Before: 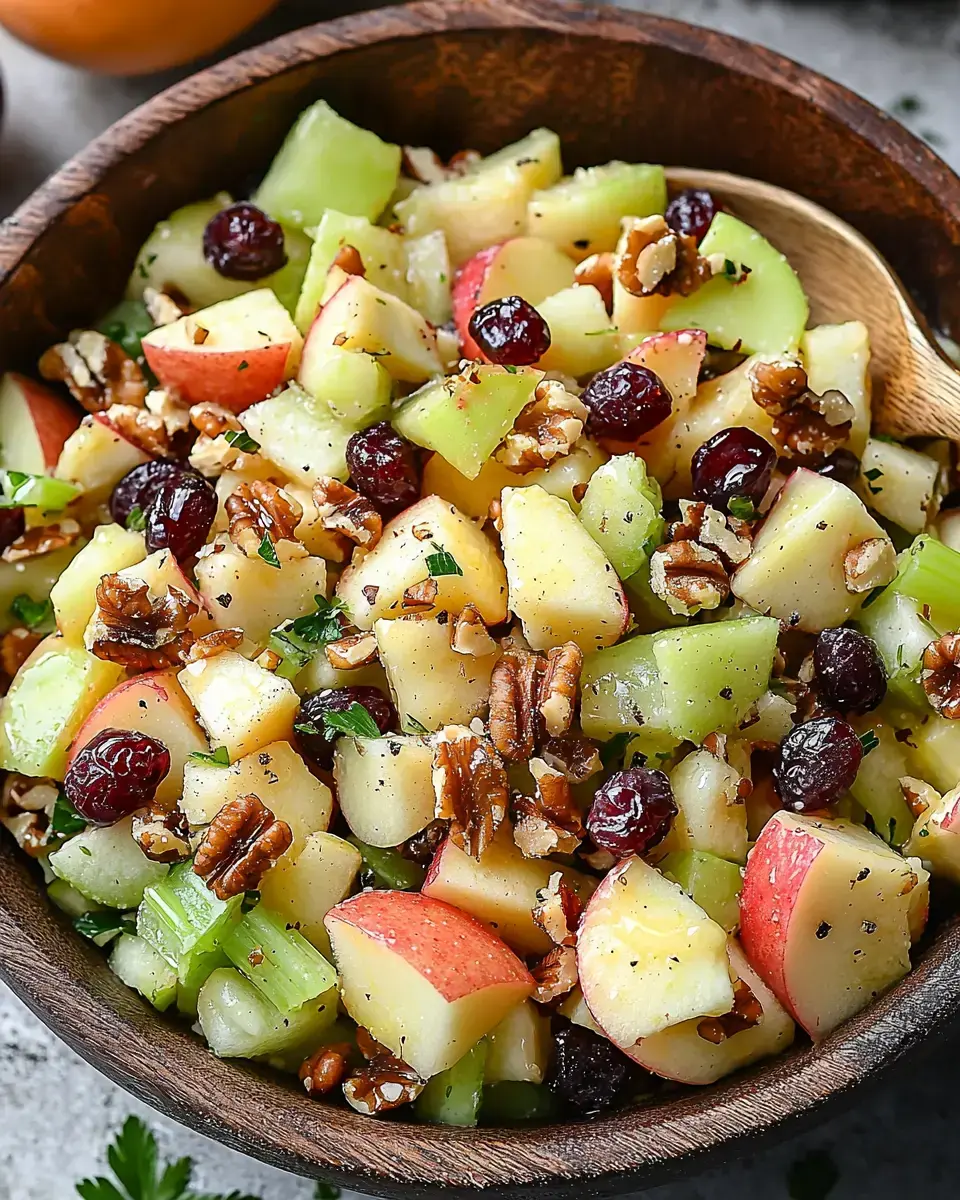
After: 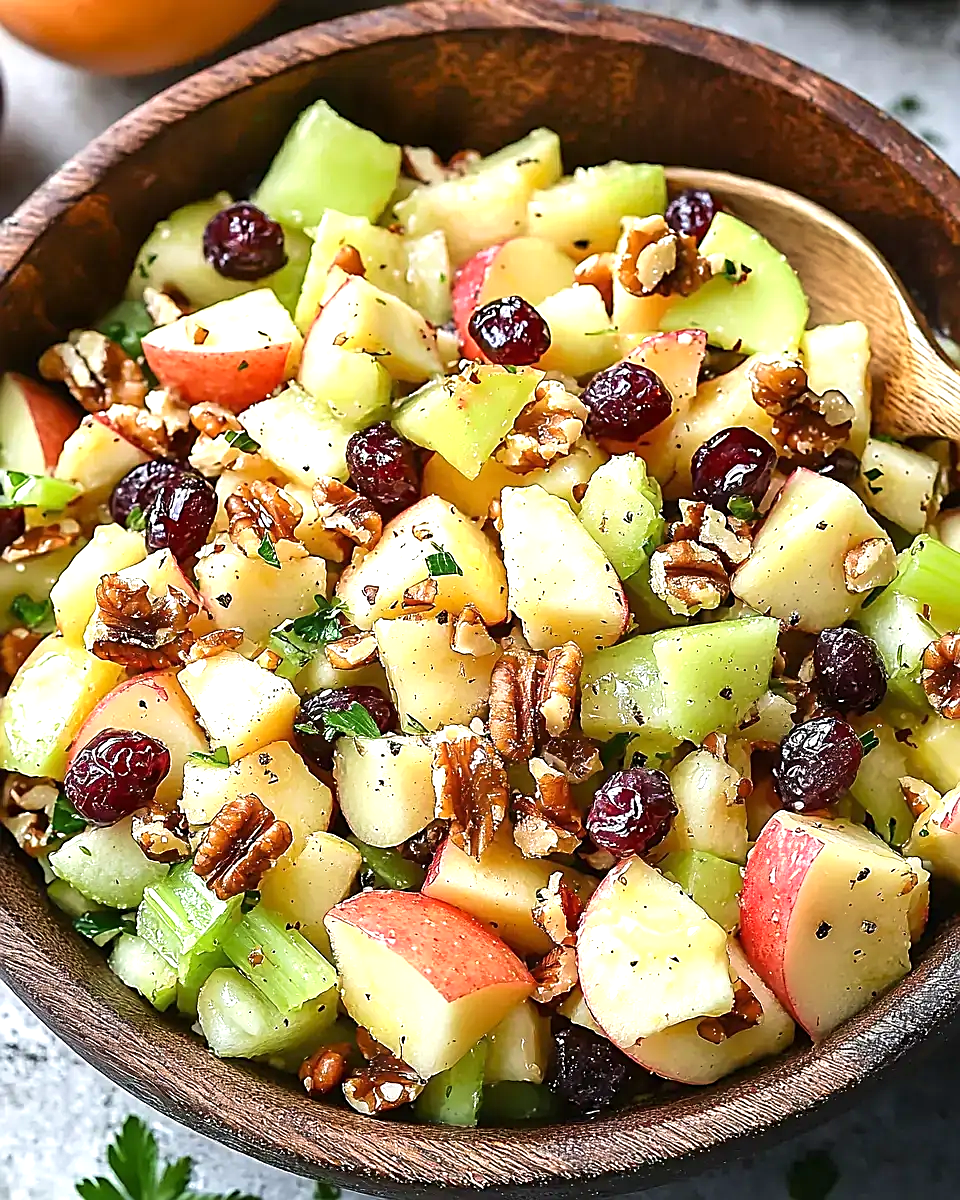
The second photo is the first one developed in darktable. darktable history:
exposure: exposure 0.64 EV, compensate highlight preservation false
sharpen: on, module defaults
velvia: on, module defaults
